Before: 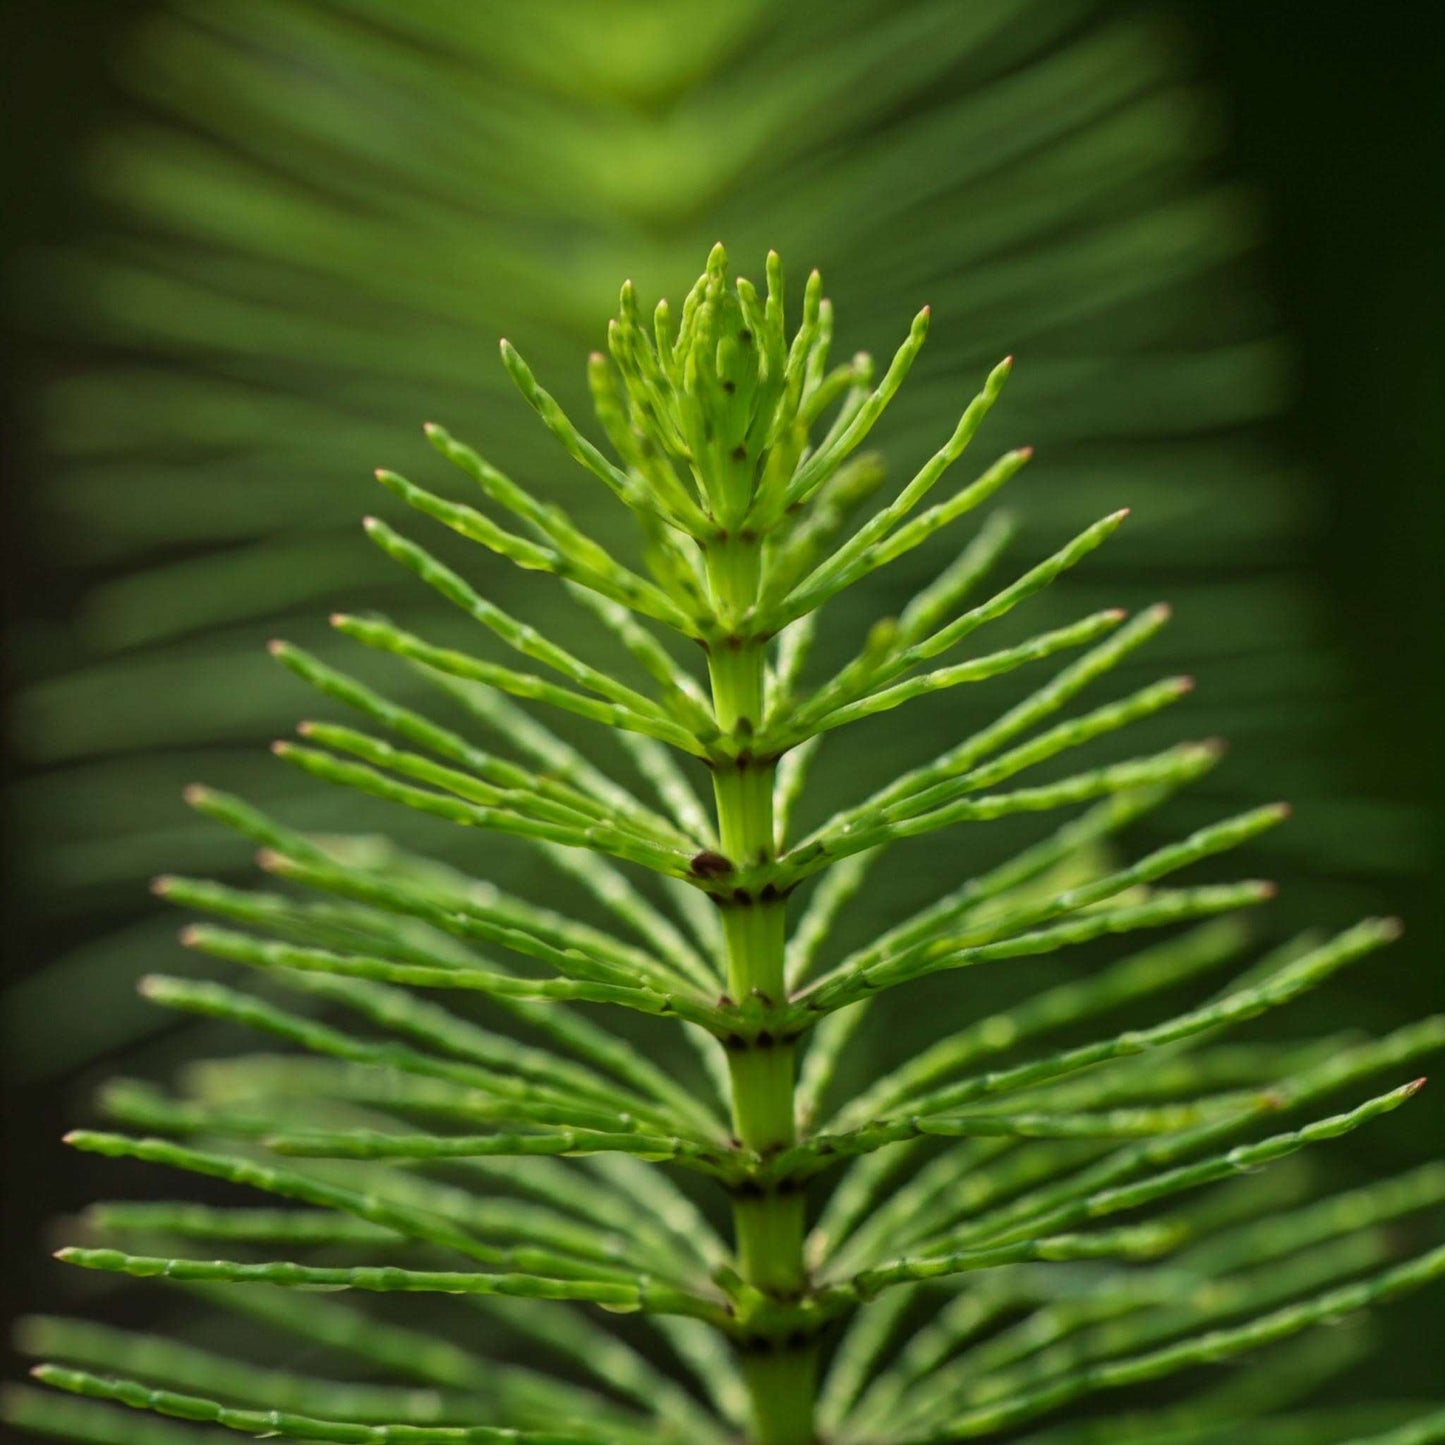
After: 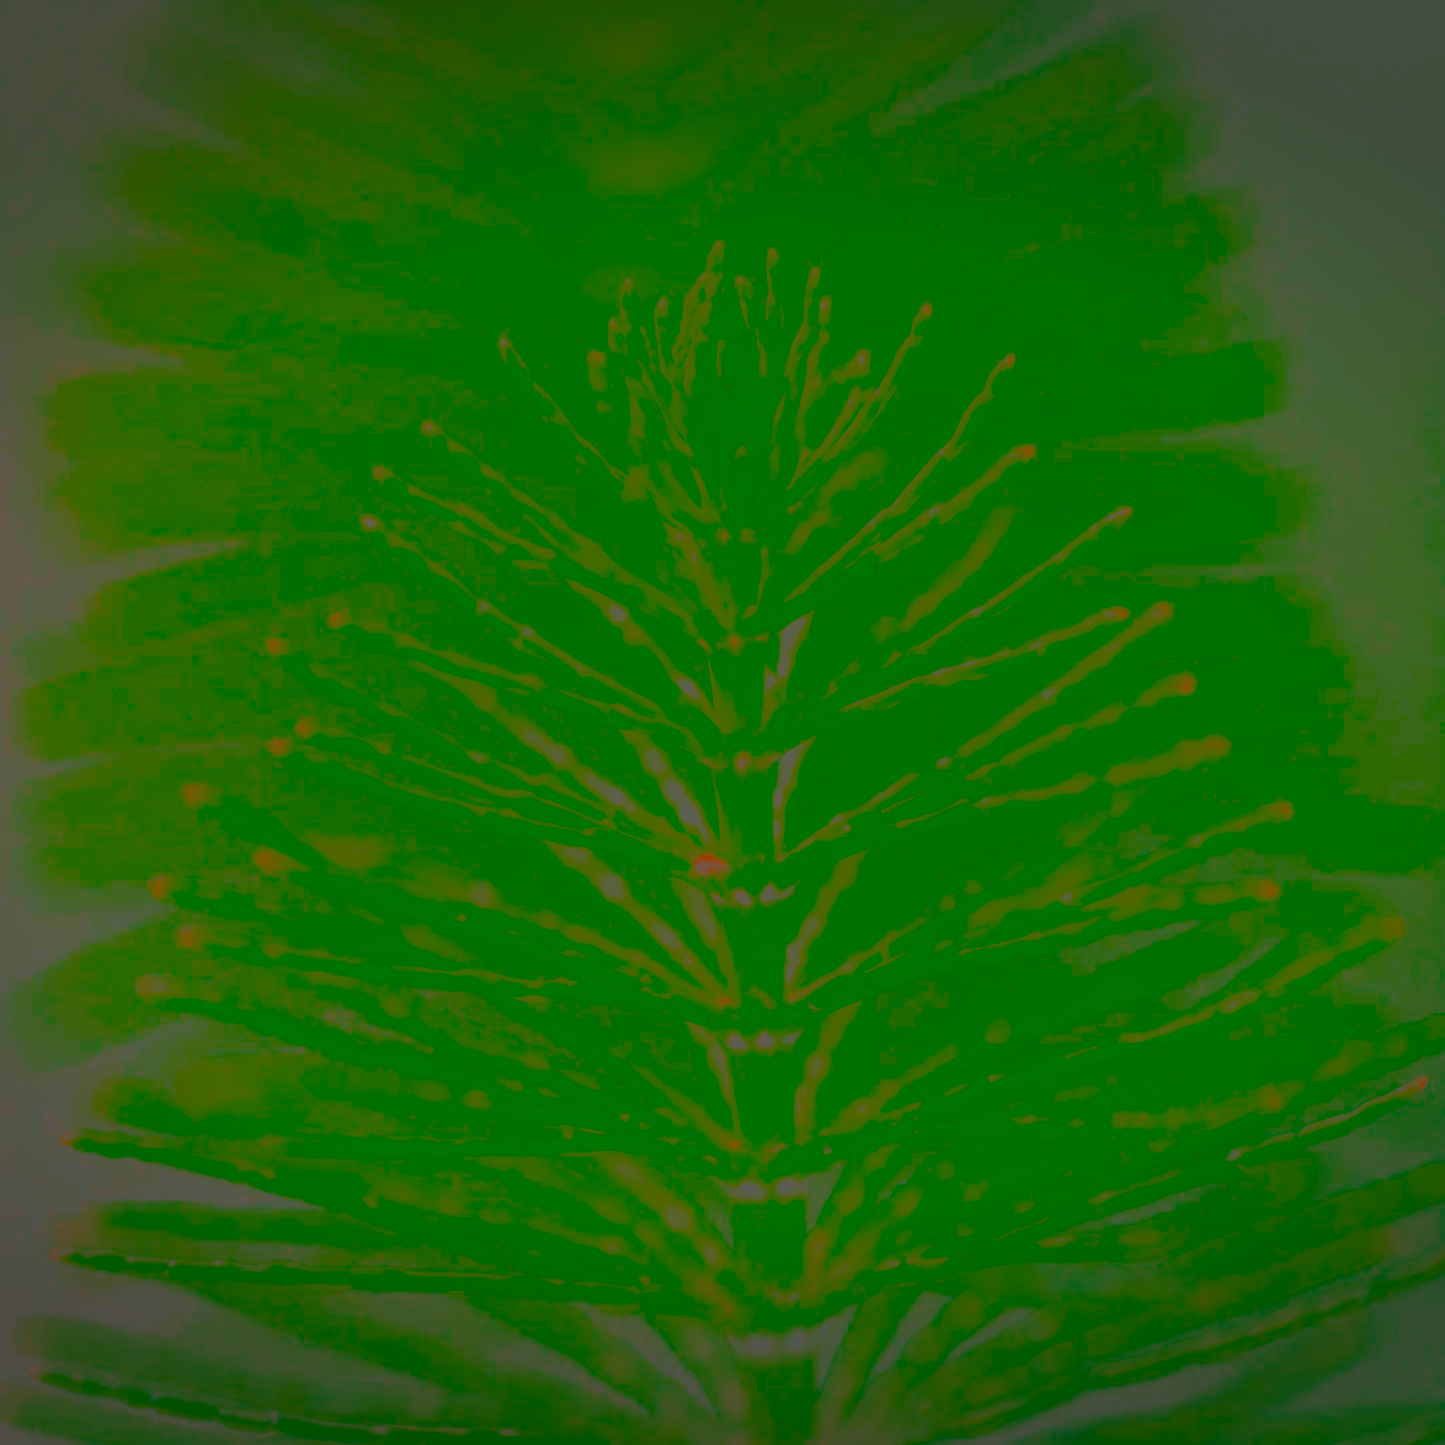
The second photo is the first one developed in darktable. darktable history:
base curve: curves: ch0 [(0, 0) (0.028, 0.03) (0.121, 0.232) (0.46, 0.748) (0.859, 0.968) (1, 1)], preserve colors none
vignetting: fall-off start 100%, brightness -0.282, width/height ratio 1.31
contrast brightness saturation: contrast -0.99, brightness -0.17, saturation 0.75
exposure: black level correction 0, exposure 0.7 EV, compensate exposure bias true, compensate highlight preservation false
